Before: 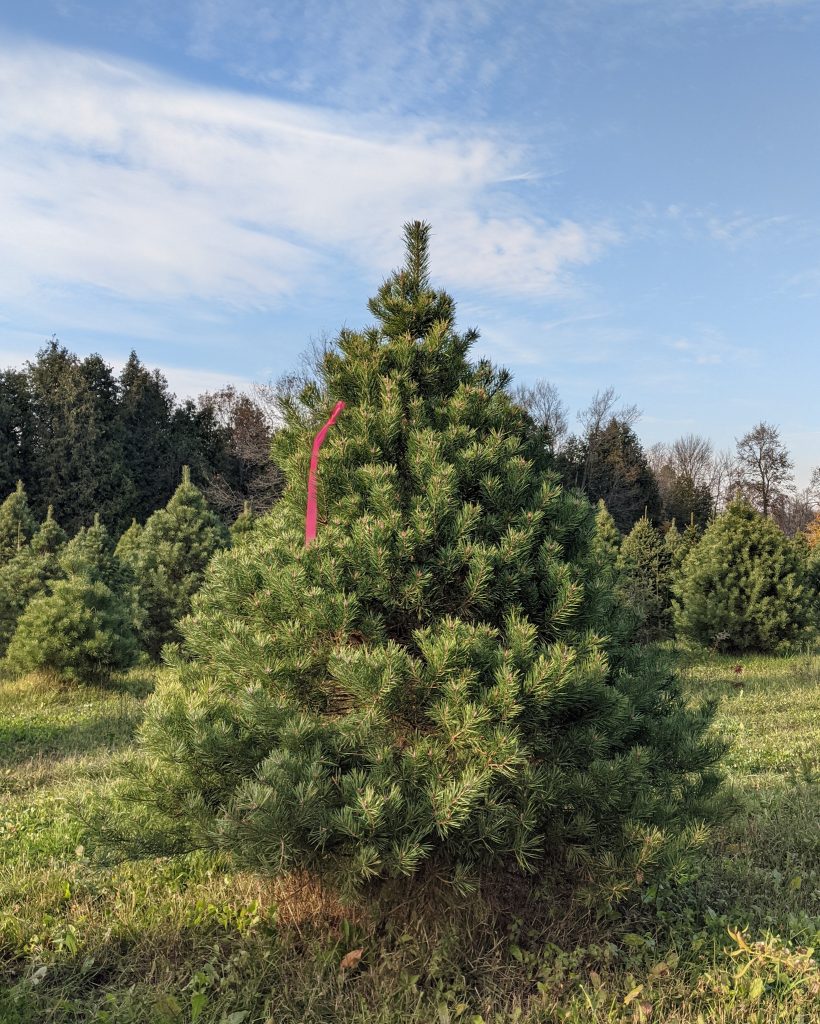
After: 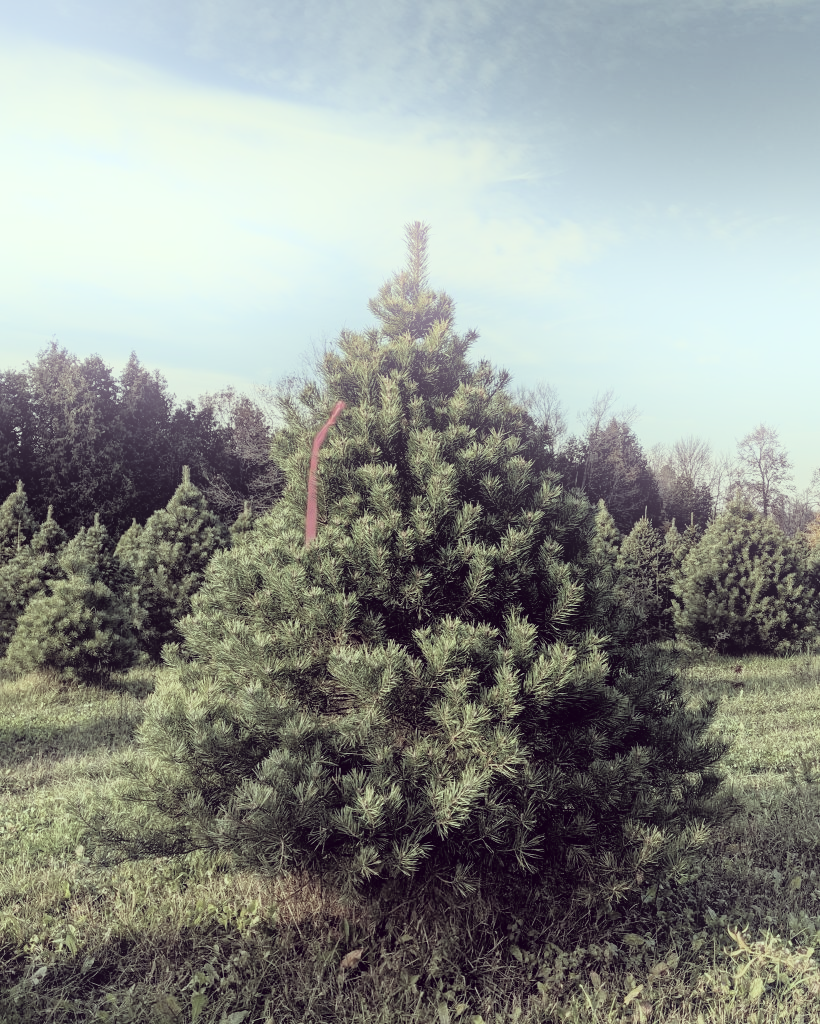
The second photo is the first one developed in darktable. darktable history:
exposure: exposure 0.15 EV, compensate highlight preservation false
bloom: on, module defaults
filmic rgb: black relative exposure -11.88 EV, white relative exposure 5.43 EV, threshold 3 EV, hardness 4.49, latitude 50%, contrast 1.14, color science v5 (2021), contrast in shadows safe, contrast in highlights safe, enable highlight reconstruction true
color correction: highlights a* -20.17, highlights b* 20.27, shadows a* 20.03, shadows b* -20.46, saturation 0.43
